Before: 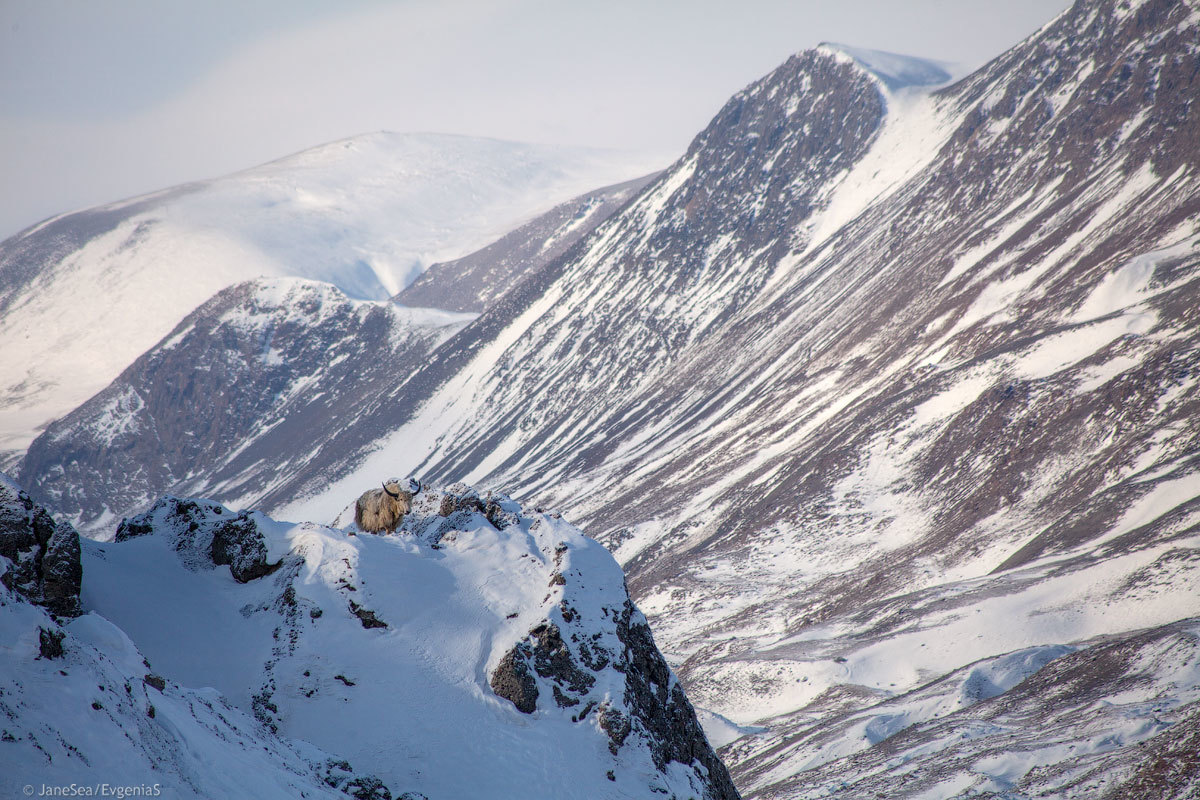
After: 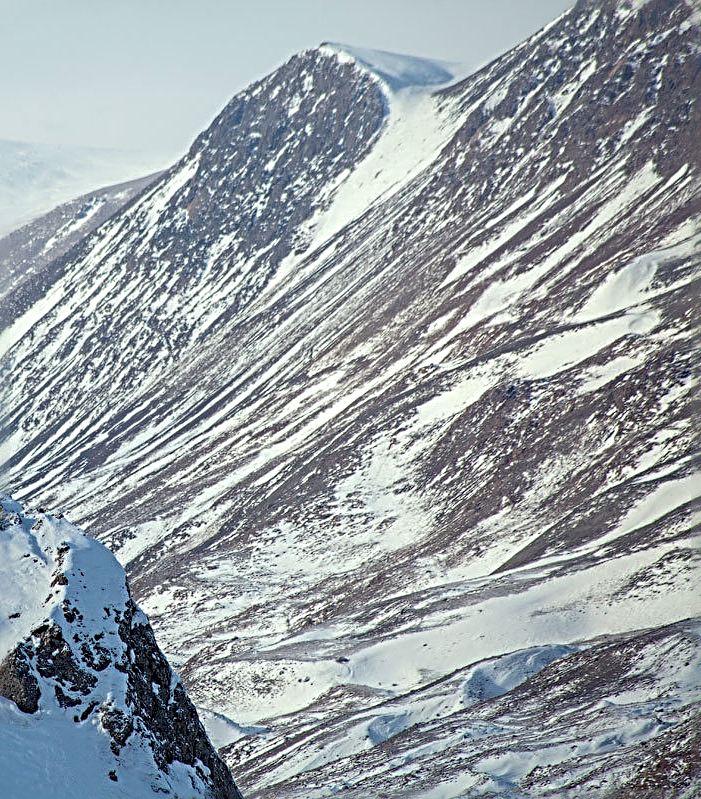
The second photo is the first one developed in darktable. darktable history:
sharpen: radius 3.702, amount 0.941
crop: left 41.566%
color correction: highlights a* -6.55, highlights b* 0.647
